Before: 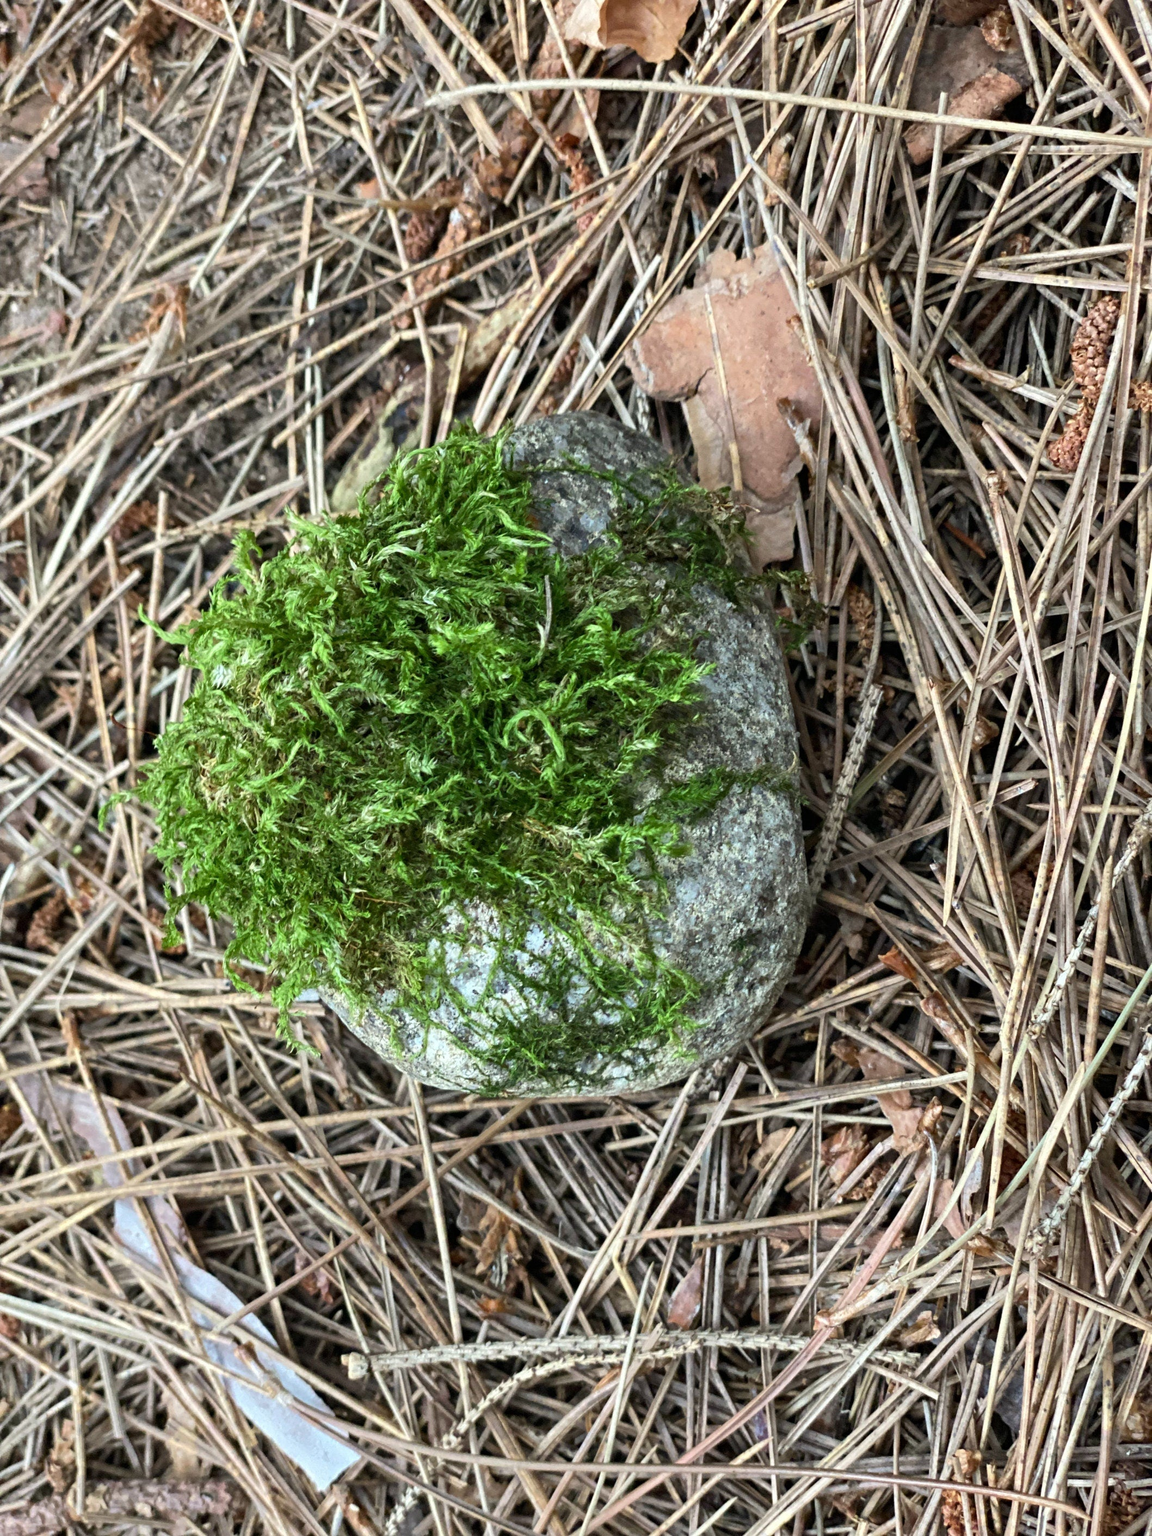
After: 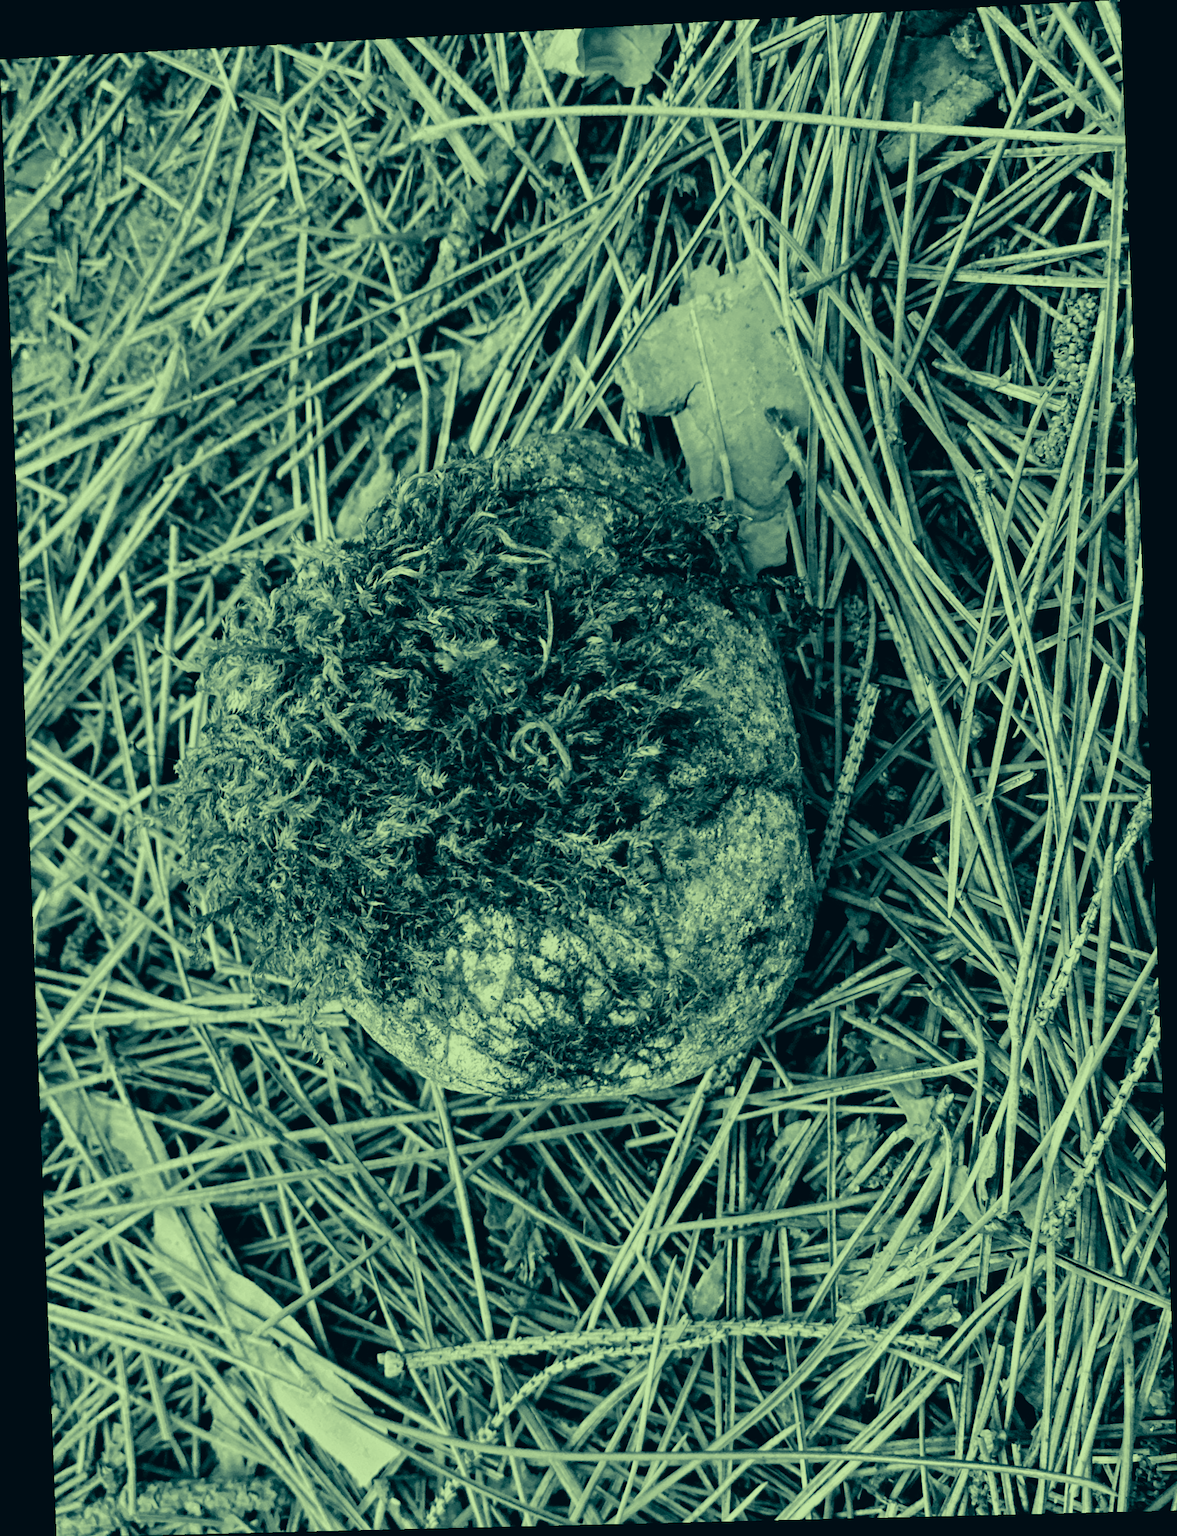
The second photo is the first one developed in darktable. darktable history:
color calibration: output gray [0.21, 0.42, 0.37, 0], gray › normalize channels true, illuminant same as pipeline (D50), adaptation XYZ, x 0.346, y 0.359, gamut compression 0
filmic rgb: black relative exposure -7.75 EV, white relative exposure 4.4 EV, threshold 3 EV, target black luminance 0%, hardness 3.76, latitude 50.51%, contrast 1.074, highlights saturation mix 10%, shadows ↔ highlights balance -0.22%, color science v4 (2020), enable highlight reconstruction true
color balance rgb: shadows lift › chroma 2%, shadows lift › hue 263°, highlights gain › chroma 8%, highlights gain › hue 84°, linear chroma grading › global chroma -15%, saturation formula JzAzBz (2021)
rotate and perspective: rotation -2.22°, lens shift (horizontal) -0.022, automatic cropping off
color correction: highlights a* -20.08, highlights b* 9.8, shadows a* -20.4, shadows b* -10.76
